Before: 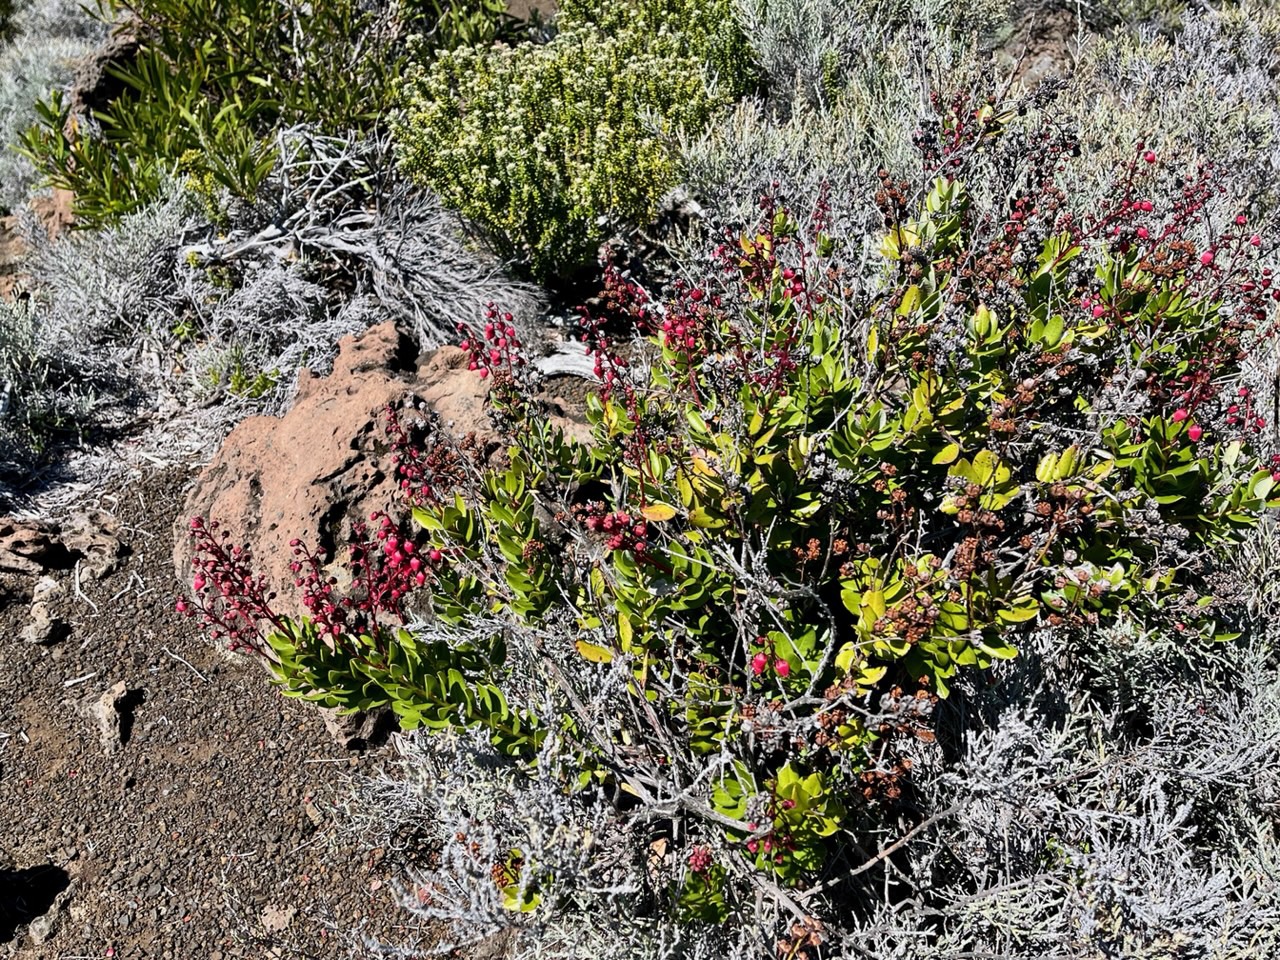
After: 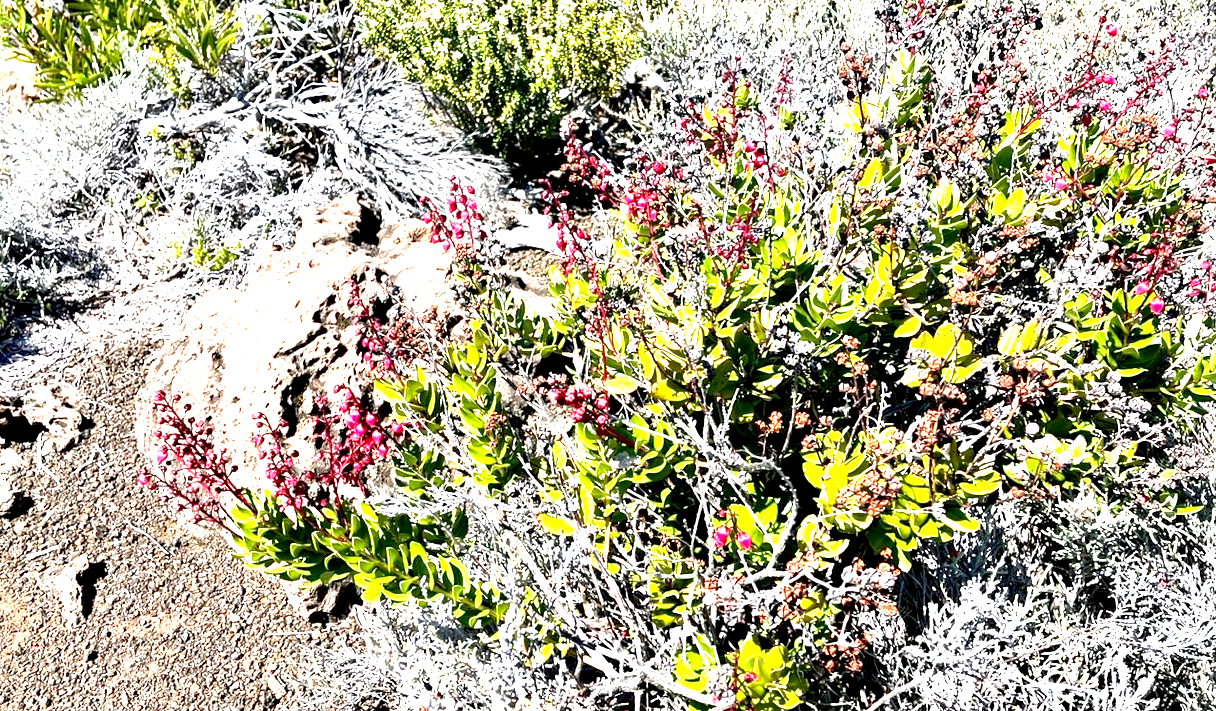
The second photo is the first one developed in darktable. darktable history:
exposure: exposure 2.207 EV, compensate highlight preservation false
crop and rotate: left 2.991%, top 13.302%, right 1.981%, bottom 12.636%
